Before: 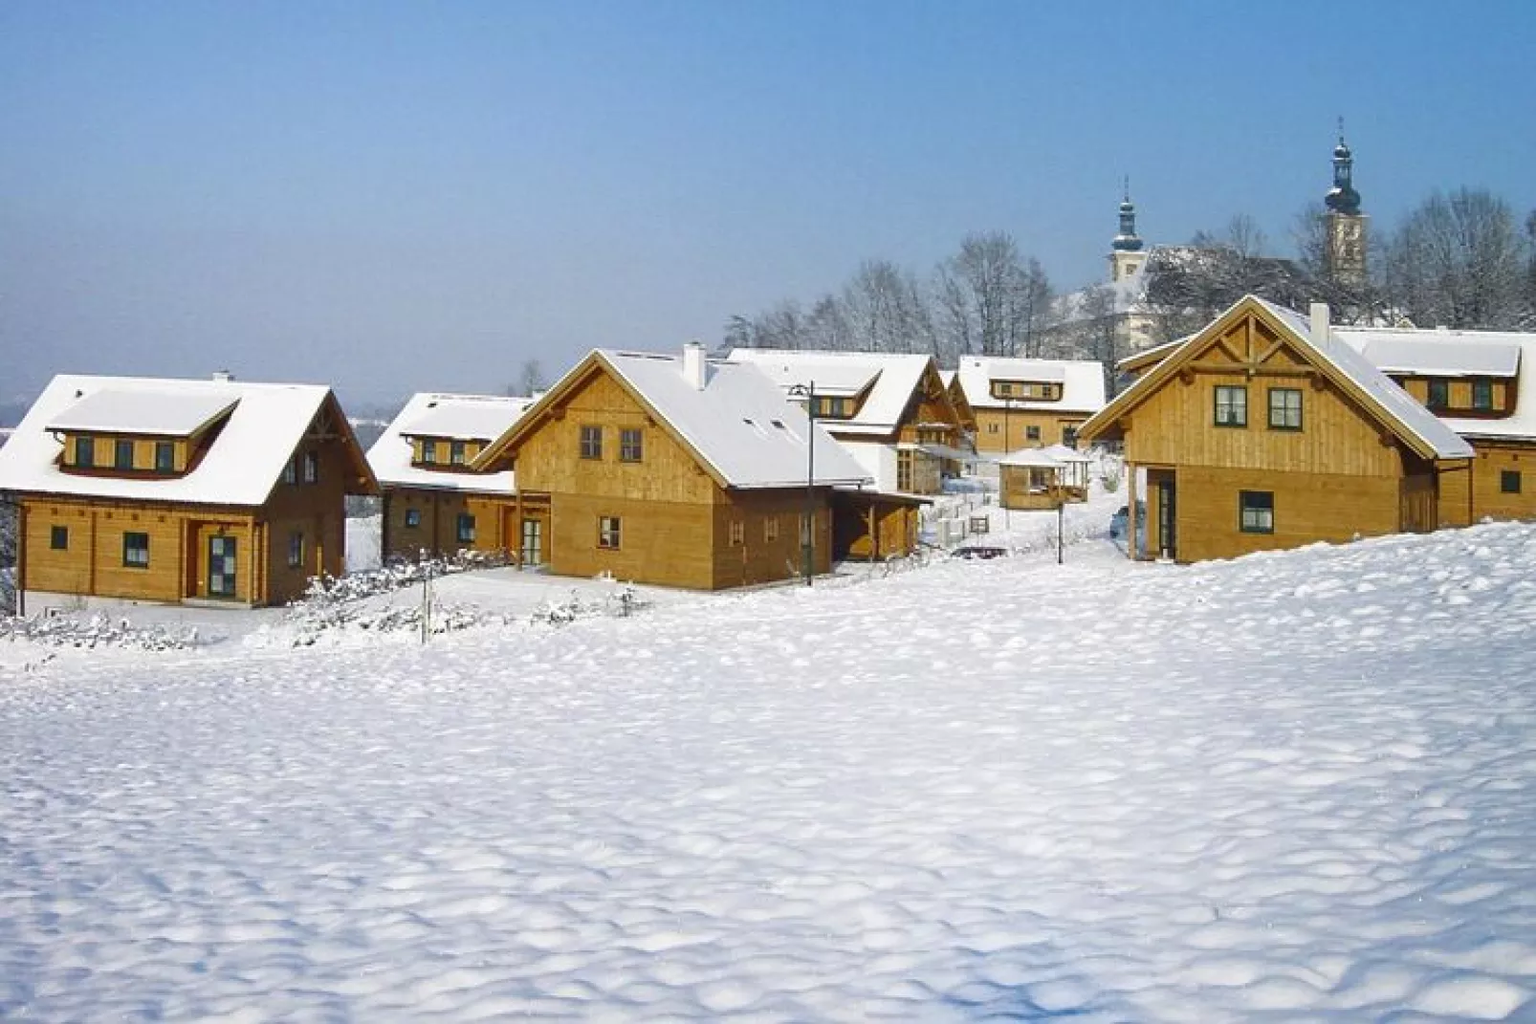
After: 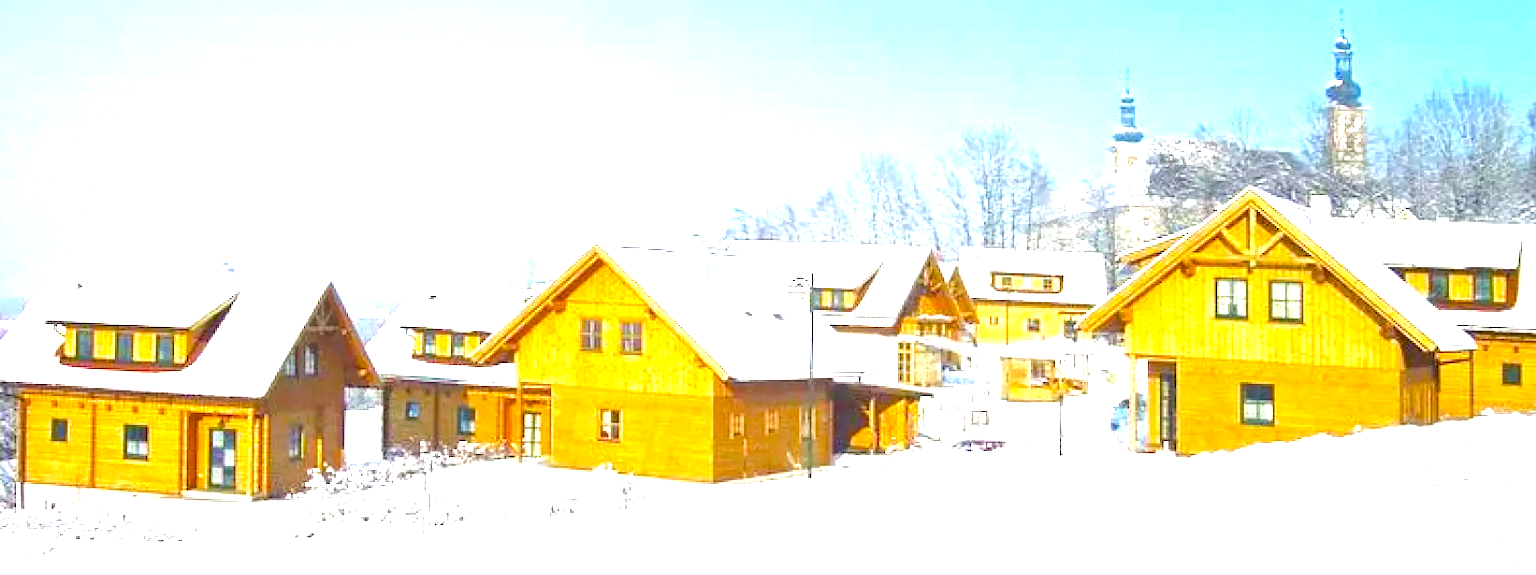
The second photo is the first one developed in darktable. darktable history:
color balance rgb: perceptual saturation grading › global saturation 25%, perceptual brilliance grading › mid-tones 10%, perceptual brilliance grading › shadows 15%, global vibrance 20%
exposure: black level correction 0, exposure 2.088 EV, compensate exposure bias true, compensate highlight preservation false
crop and rotate: top 10.605%, bottom 33.274%
